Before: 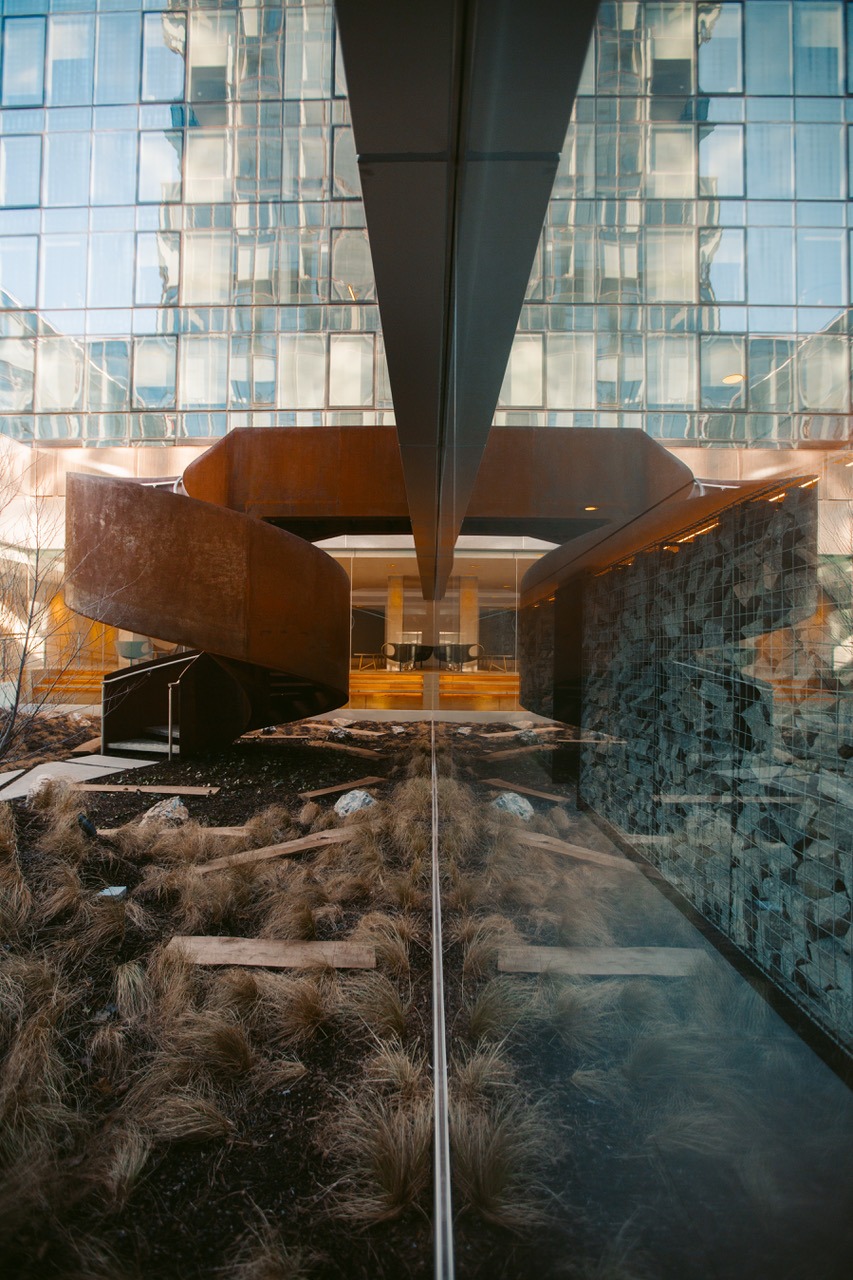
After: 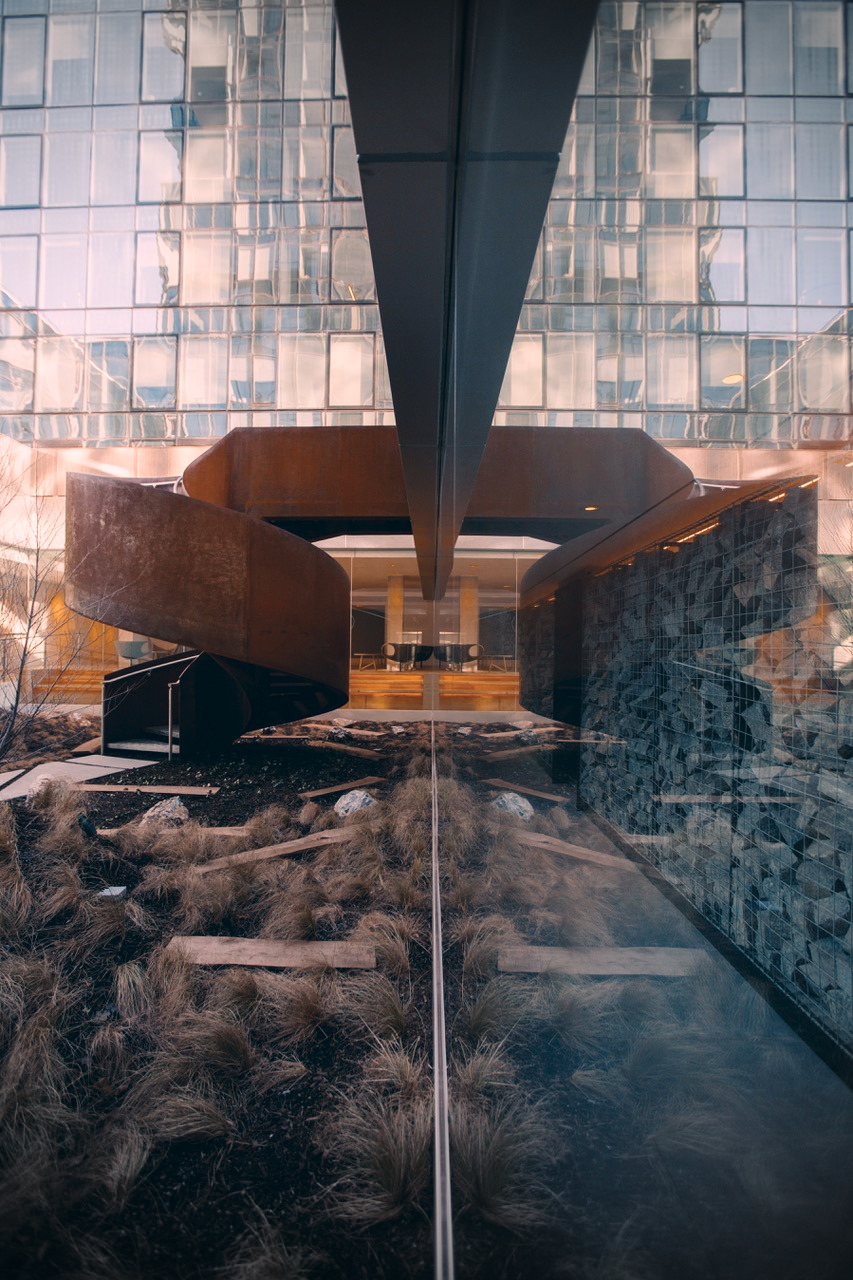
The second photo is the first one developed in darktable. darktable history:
vignetting: fall-off start 100%, brightness -0.282, width/height ratio 1.31
color correction: highlights a* 14.46, highlights b* 5.85, shadows a* -5.53, shadows b* -15.24, saturation 0.85
